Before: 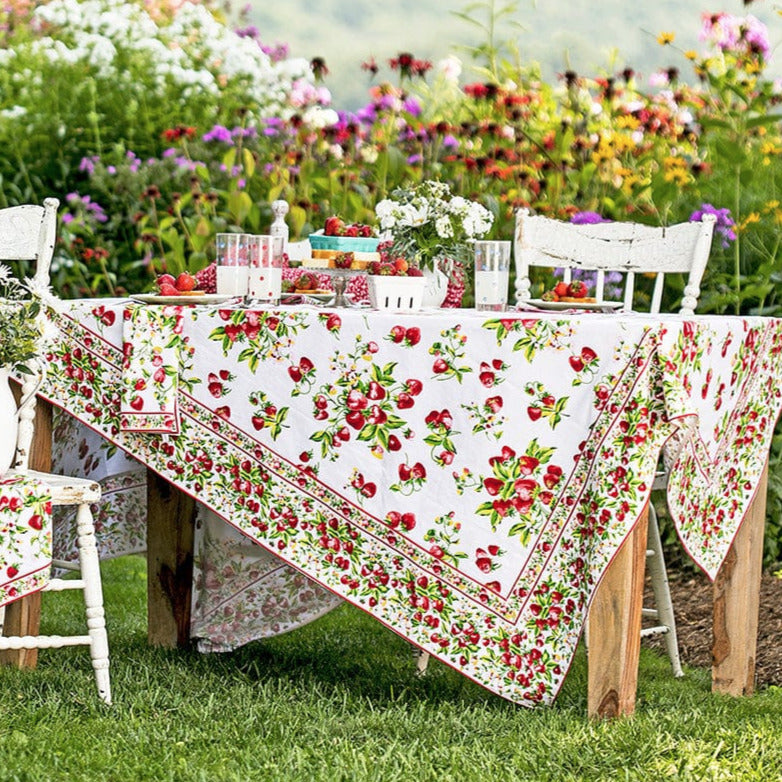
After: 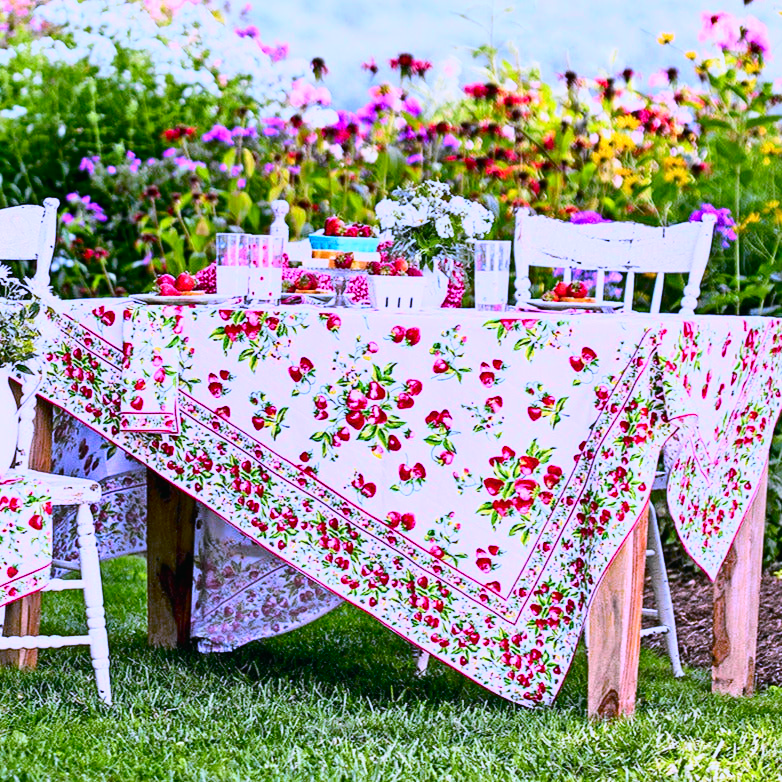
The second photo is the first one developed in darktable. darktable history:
exposure: compensate highlight preservation false
white balance: red 0.98, blue 1.61
tone curve: curves: ch0 [(0, 0.012) (0.093, 0.11) (0.345, 0.425) (0.457, 0.562) (0.628, 0.738) (0.839, 0.909) (0.998, 0.978)]; ch1 [(0, 0) (0.437, 0.408) (0.472, 0.47) (0.502, 0.497) (0.527, 0.523) (0.568, 0.577) (0.62, 0.66) (0.669, 0.748) (0.859, 0.899) (1, 1)]; ch2 [(0, 0) (0.33, 0.301) (0.421, 0.443) (0.473, 0.498) (0.509, 0.502) (0.535, 0.545) (0.549, 0.576) (0.644, 0.703) (1, 1)], color space Lab, independent channels, preserve colors none
contrast brightness saturation: contrast 0.12, brightness -0.12, saturation 0.2
